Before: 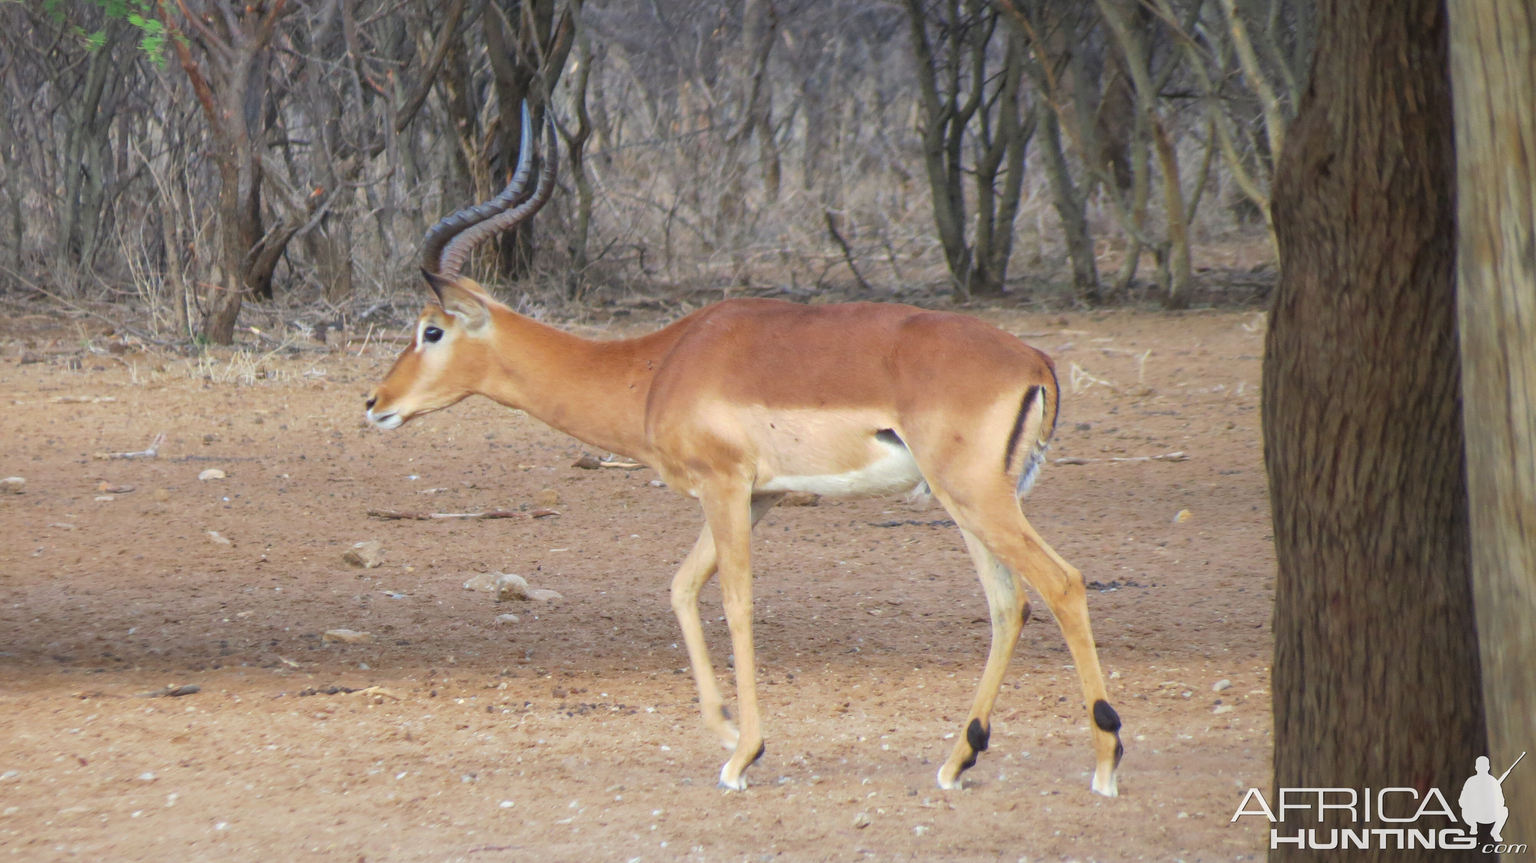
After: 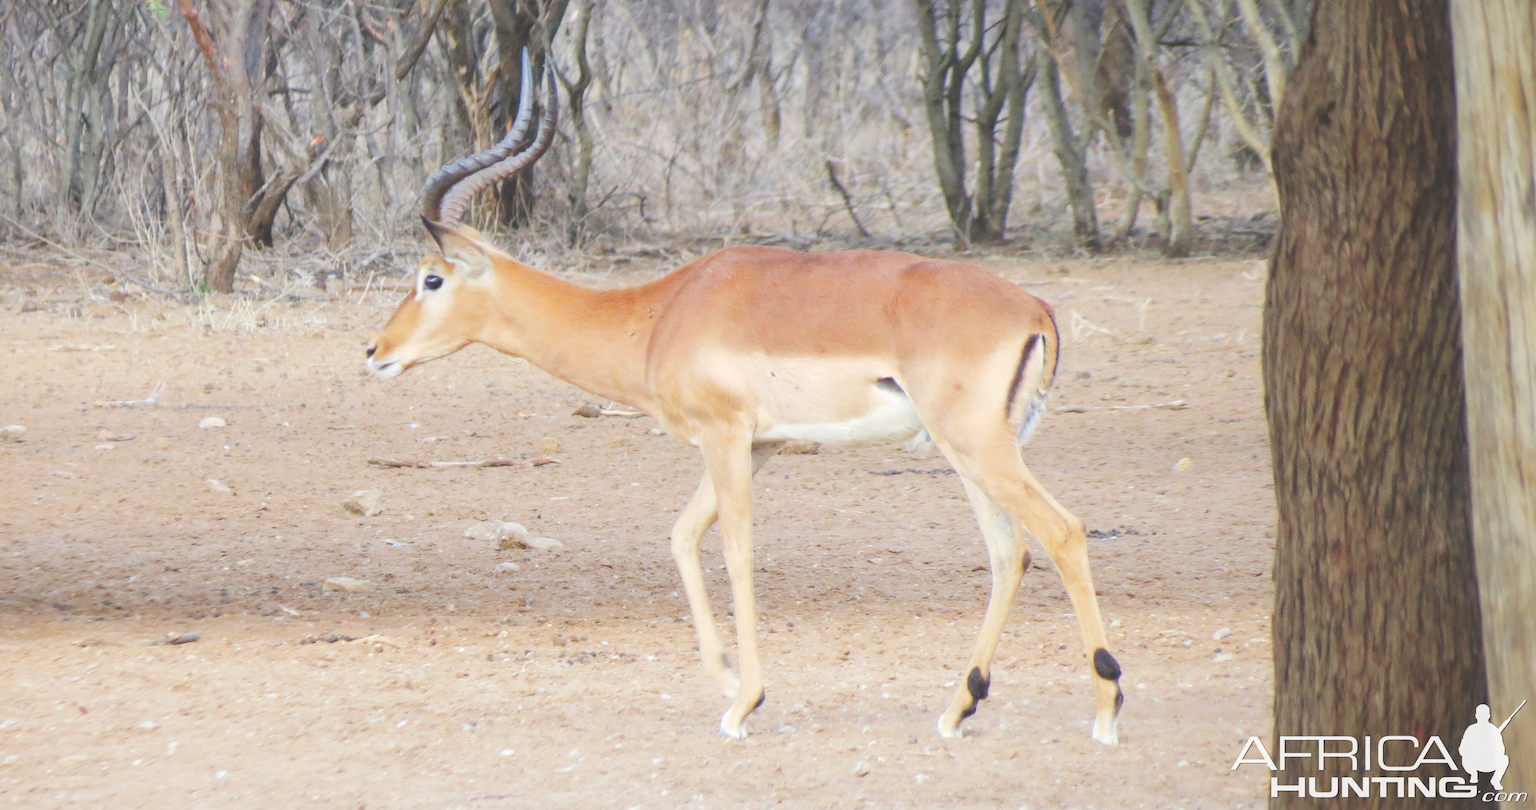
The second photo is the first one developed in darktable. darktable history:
tone curve: curves: ch0 [(0, 0) (0.003, 0.002) (0.011, 0.008) (0.025, 0.017) (0.044, 0.027) (0.069, 0.037) (0.1, 0.052) (0.136, 0.074) (0.177, 0.11) (0.224, 0.155) (0.277, 0.237) (0.335, 0.34) (0.399, 0.467) (0.468, 0.584) (0.543, 0.683) (0.623, 0.762) (0.709, 0.827) (0.801, 0.888) (0.898, 0.947) (1, 1)], preserve colors none
exposure: black level correction -0.041, exposure 0.064 EV, compensate exposure bias true, compensate highlight preservation false
crop and rotate: top 6.083%
